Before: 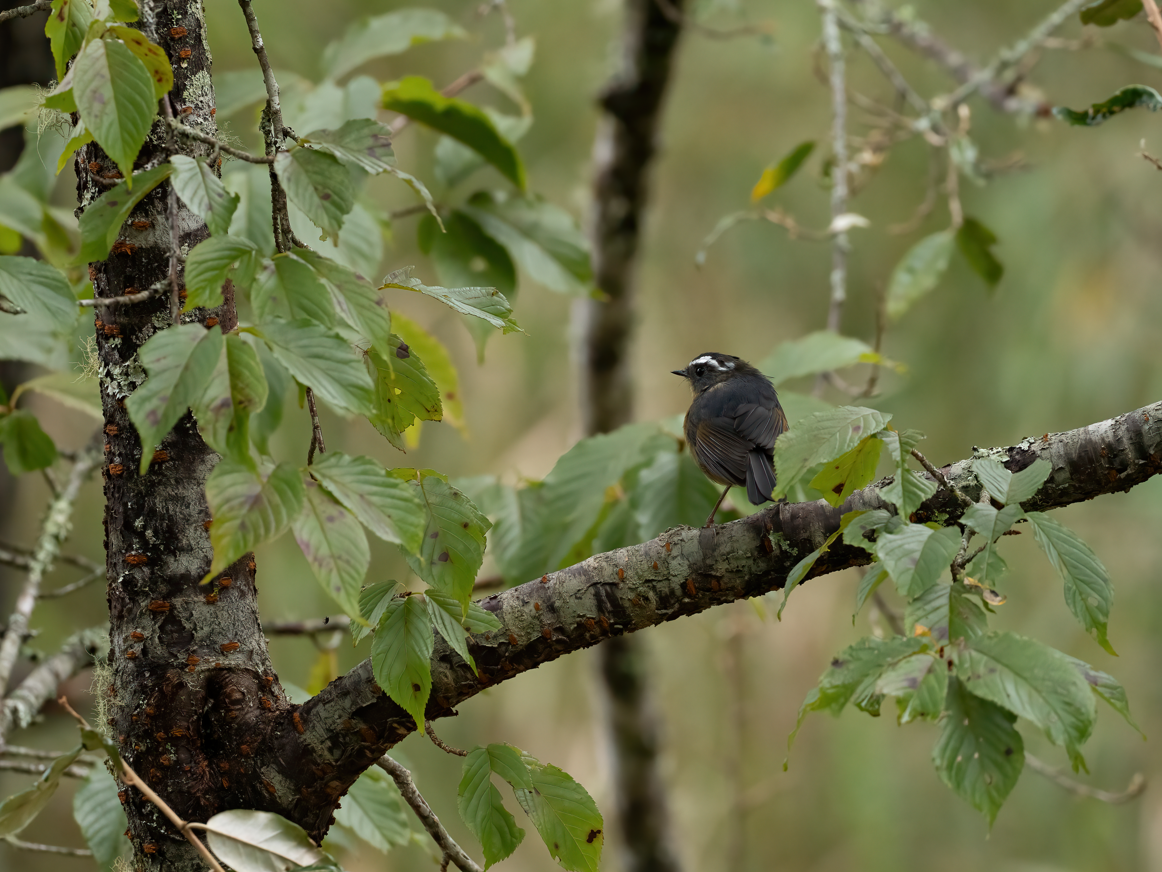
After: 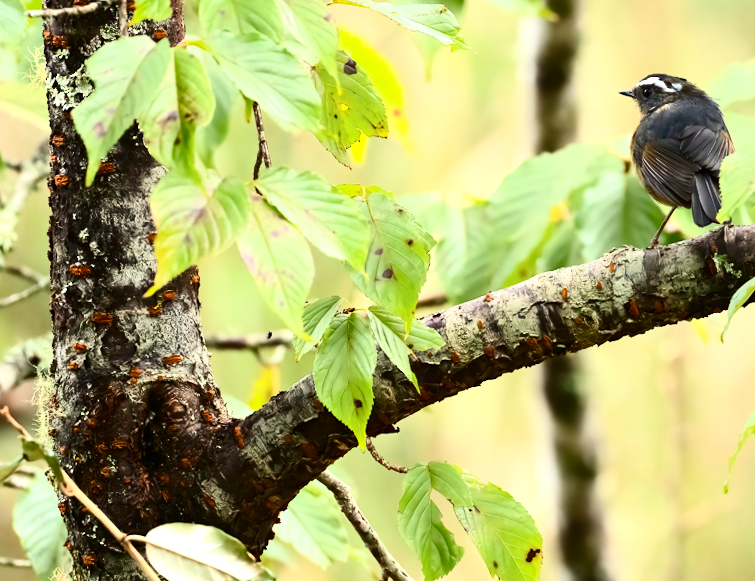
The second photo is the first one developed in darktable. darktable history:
crop and rotate: angle -0.965°, left 3.686%, top 31.861%, right 29.857%
exposure: black level correction 0, exposure 1.448 EV, compensate highlight preservation false
contrast brightness saturation: contrast 0.396, brightness 0.109, saturation 0.211
